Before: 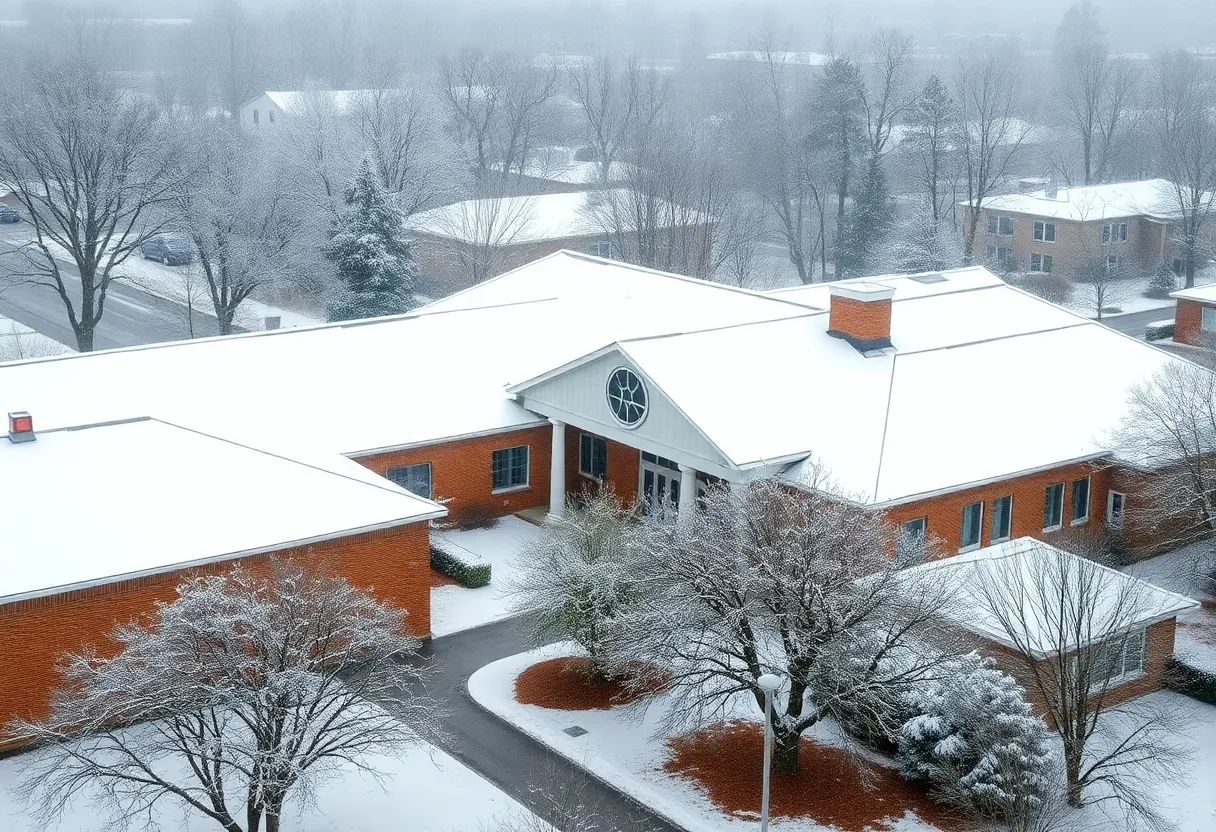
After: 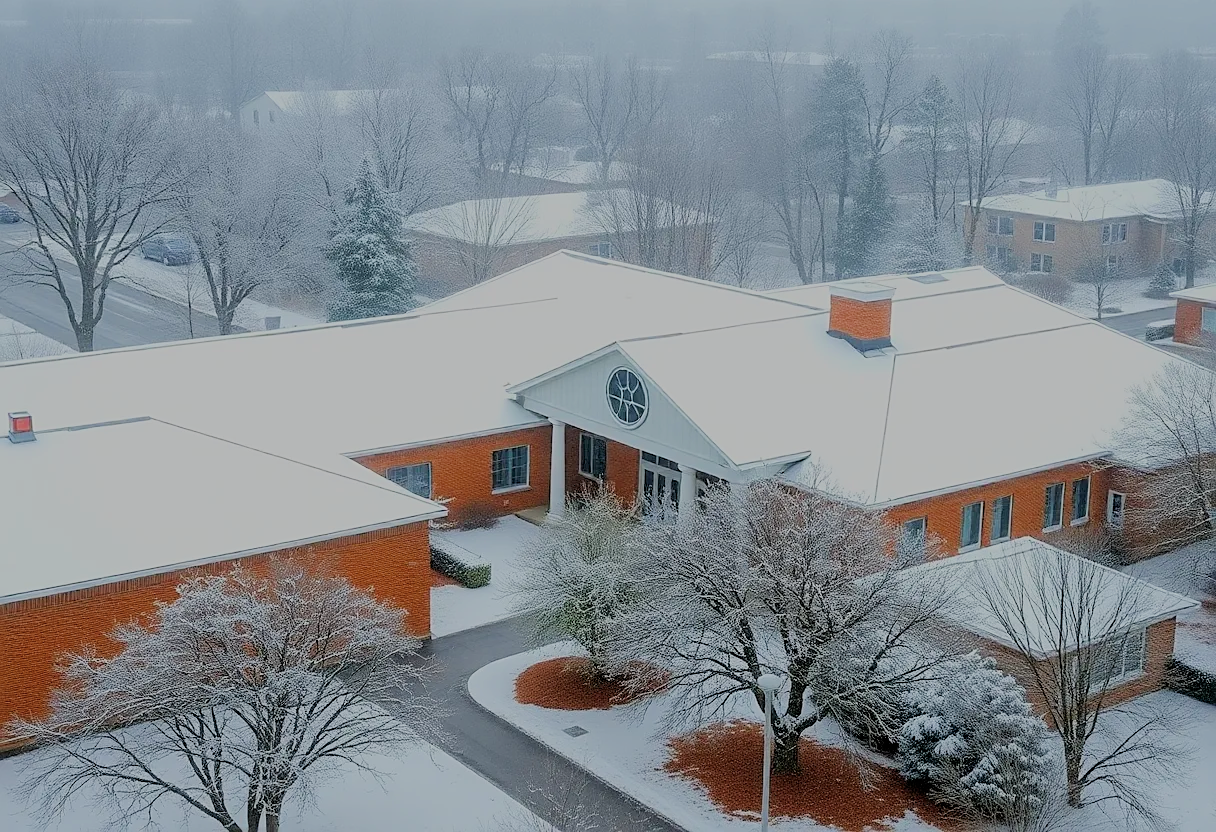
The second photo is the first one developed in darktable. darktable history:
filmic rgb: middle gray luminance 2.68%, black relative exposure -9.98 EV, white relative exposure 6.98 EV, dynamic range scaling 9.99%, target black luminance 0%, hardness 3.19, latitude 43.81%, contrast 0.665, highlights saturation mix 4.96%, shadows ↔ highlights balance 14.22%, color science v6 (2022)
sharpen: on, module defaults
color balance rgb: perceptual saturation grading › global saturation 9.888%
